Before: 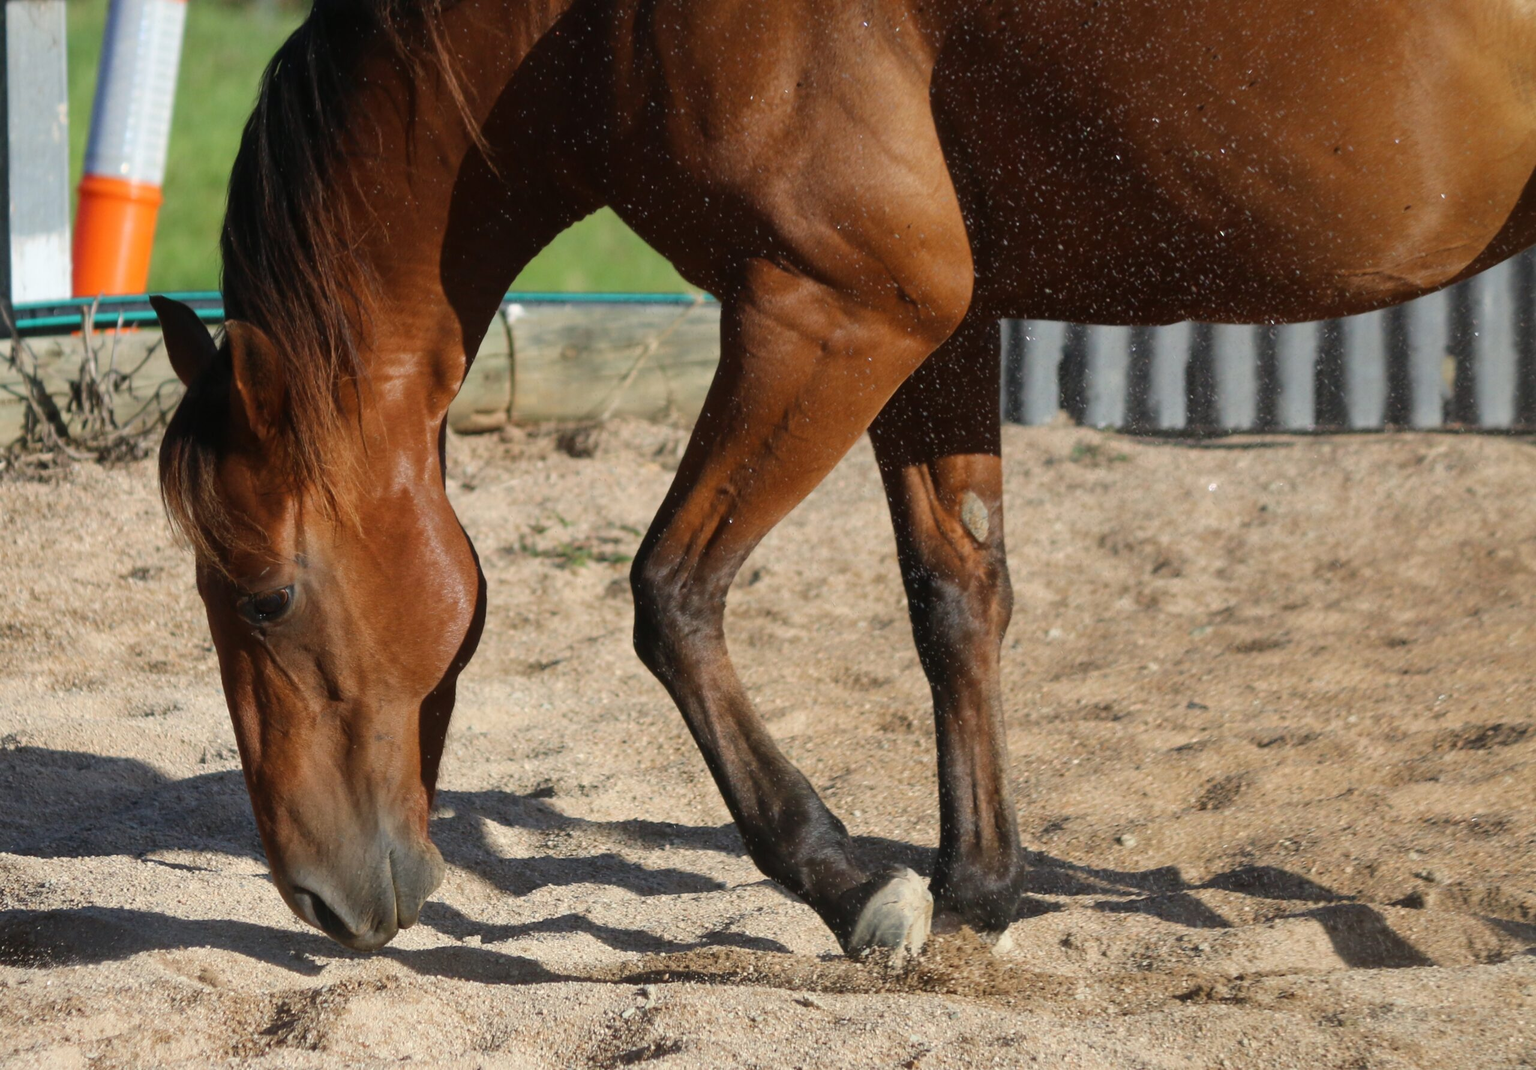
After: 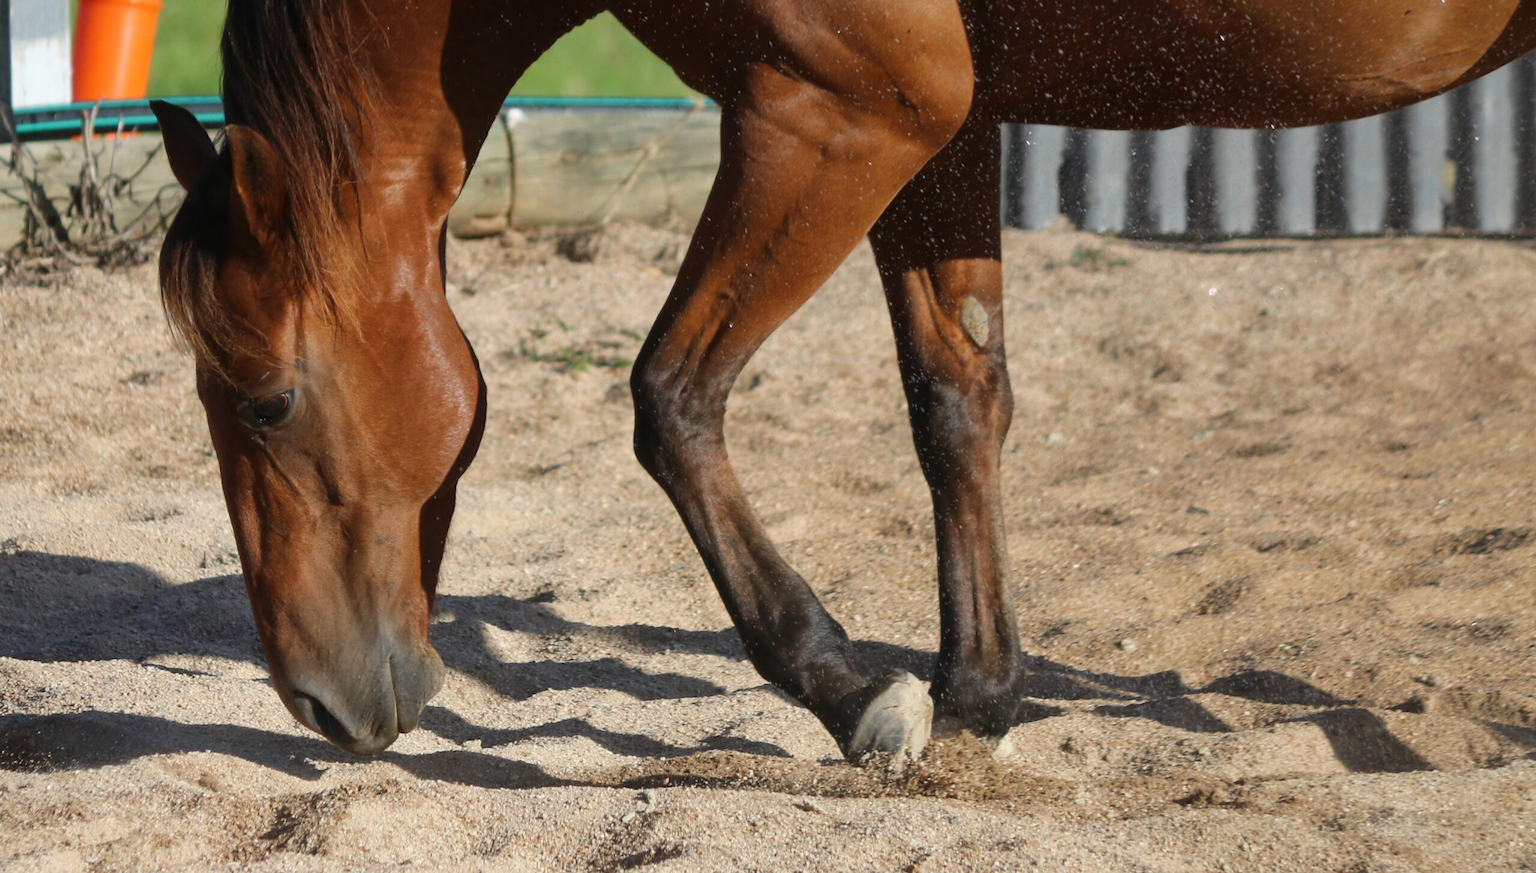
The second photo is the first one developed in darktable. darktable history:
crop and rotate: top 18.302%
